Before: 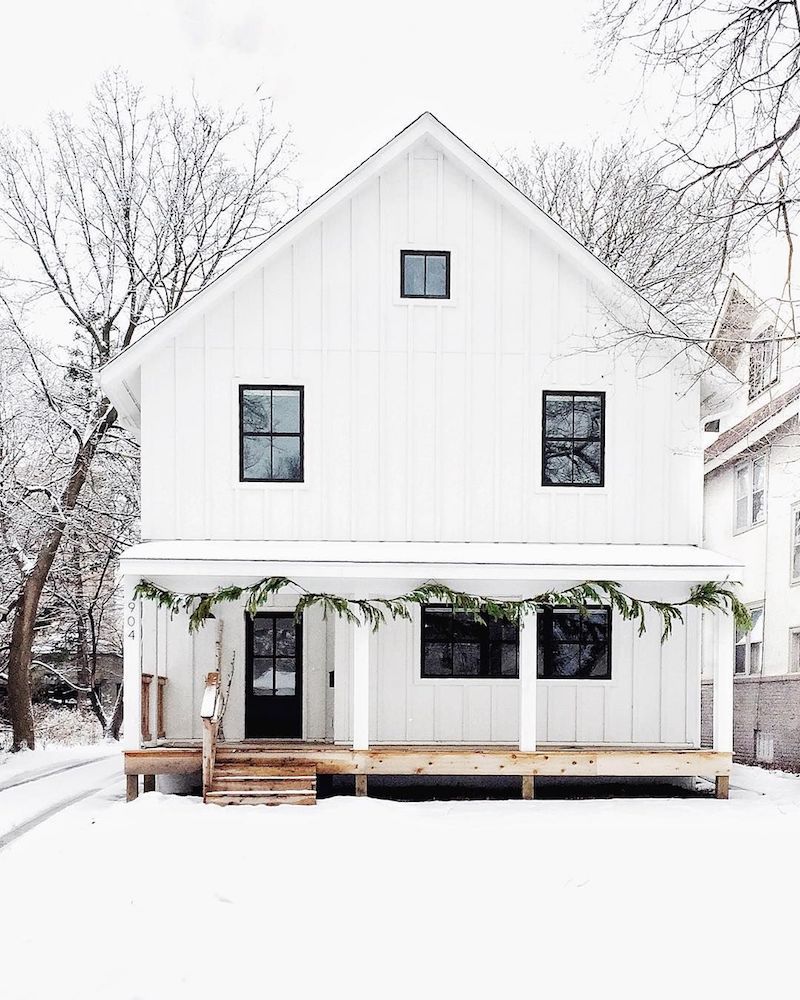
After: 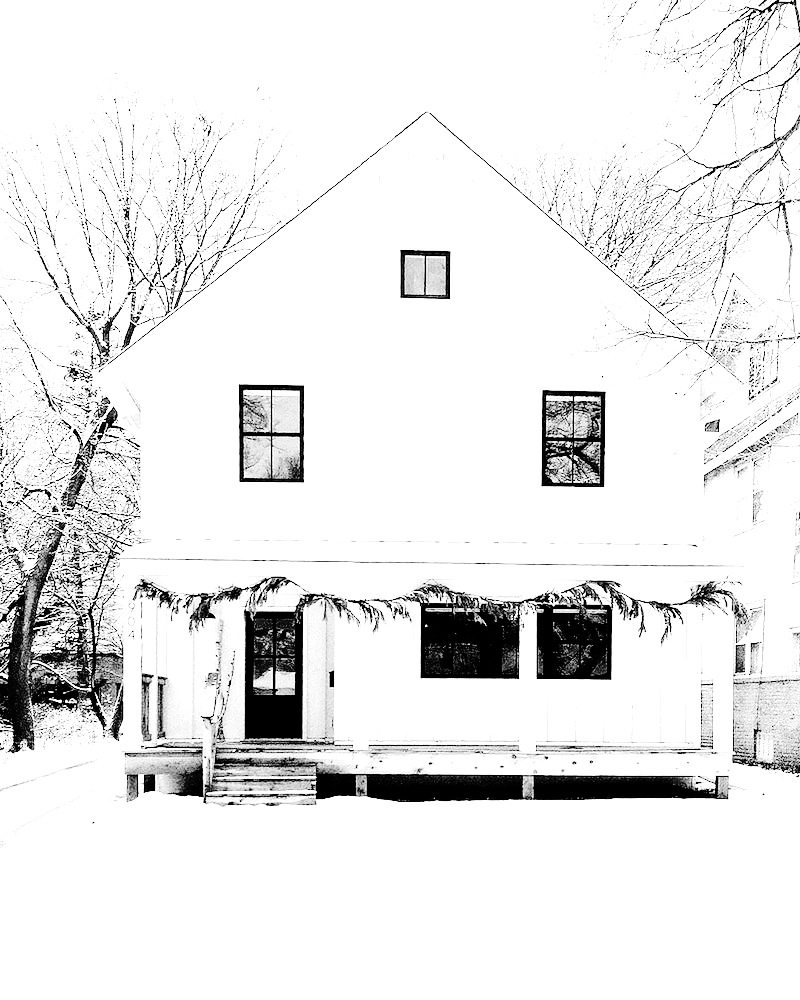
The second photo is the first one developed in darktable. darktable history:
color balance rgb: shadows lift › luminance -7.7%, shadows lift › chroma 2.13%, shadows lift › hue 165.27°, power › luminance -7.77%, power › chroma 1.1%, power › hue 215.88°, highlights gain › luminance 15.15%, highlights gain › chroma 7%, highlights gain › hue 125.57°, global offset › luminance -0.33%, global offset › chroma 0.11%, global offset › hue 165.27°, perceptual saturation grading › global saturation 24.42%, perceptual saturation grading › highlights -24.42%, perceptual saturation grading › mid-tones 24.42%, perceptual saturation grading › shadows 40%, perceptual brilliance grading › global brilliance -5%, perceptual brilliance grading › highlights 24.42%, perceptual brilliance grading › mid-tones 7%, perceptual brilliance grading › shadows -5%
monochrome: on, module defaults
base curve: curves: ch0 [(0, 0) (0.036, 0.01) (0.123, 0.254) (0.258, 0.504) (0.507, 0.748) (1, 1)], preserve colors none
